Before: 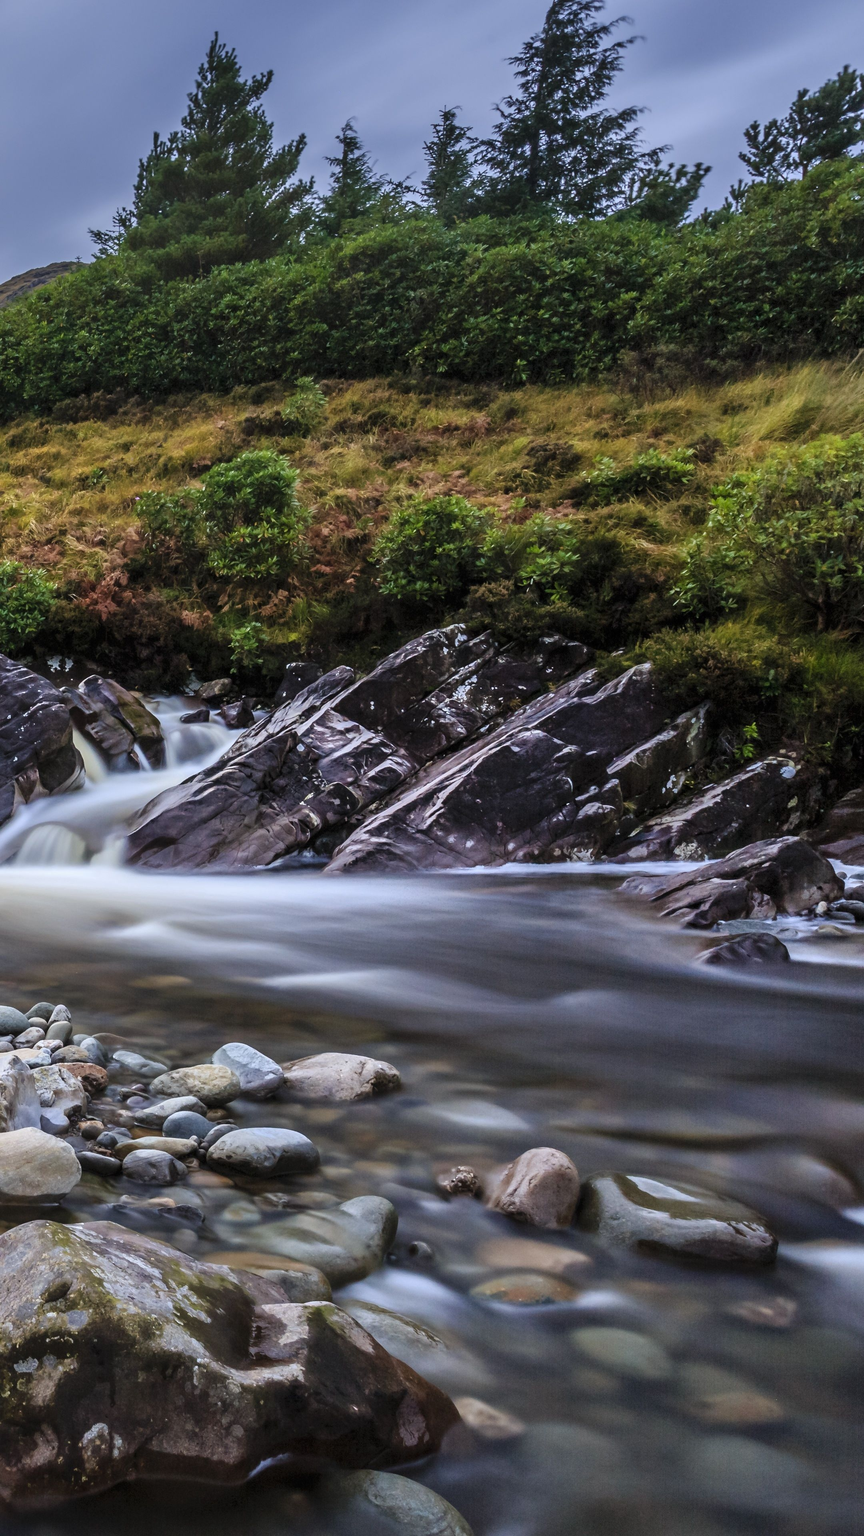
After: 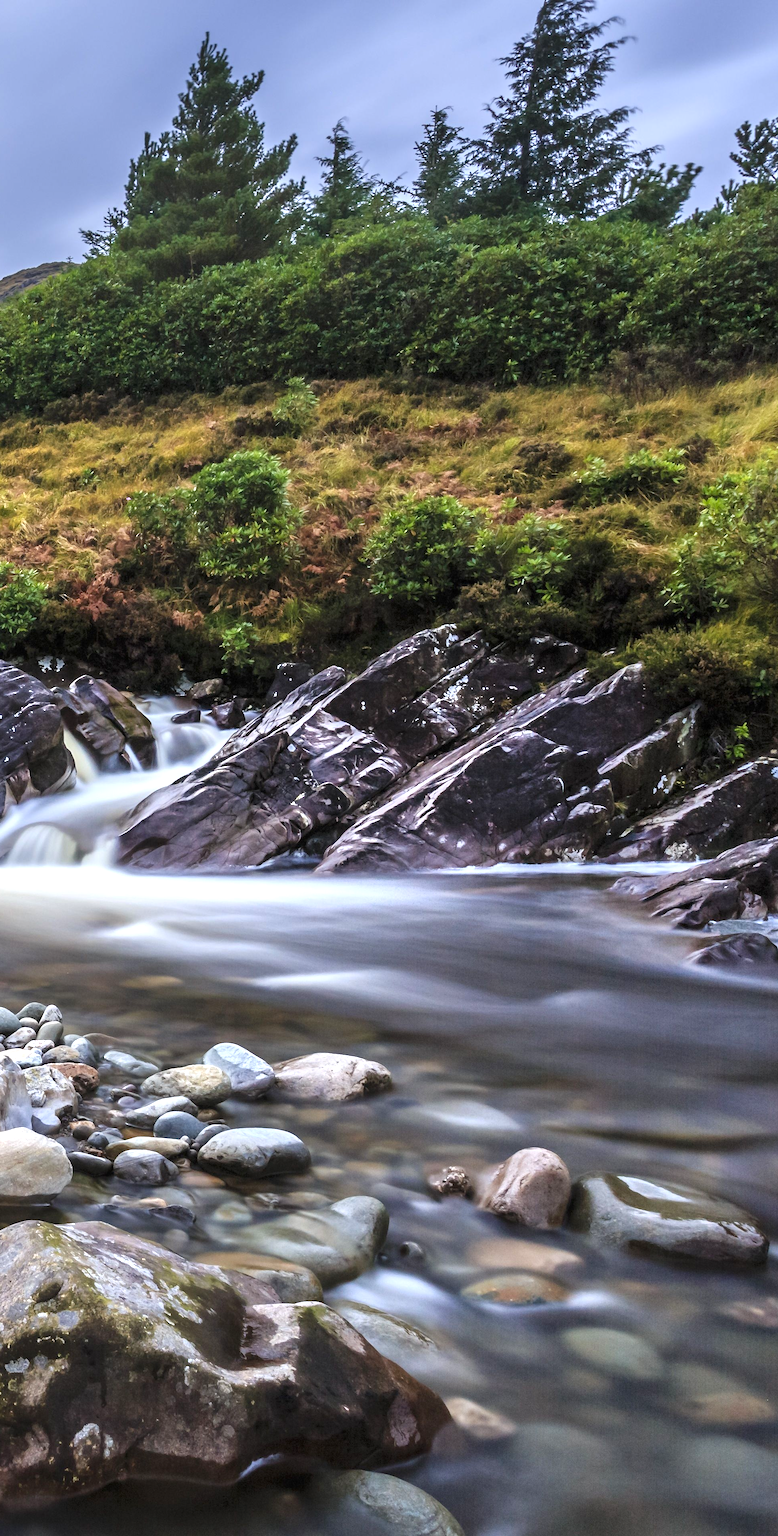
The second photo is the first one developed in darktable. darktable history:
exposure: exposure 0.703 EV, compensate highlight preservation false
crop and rotate: left 1.116%, right 8.801%
